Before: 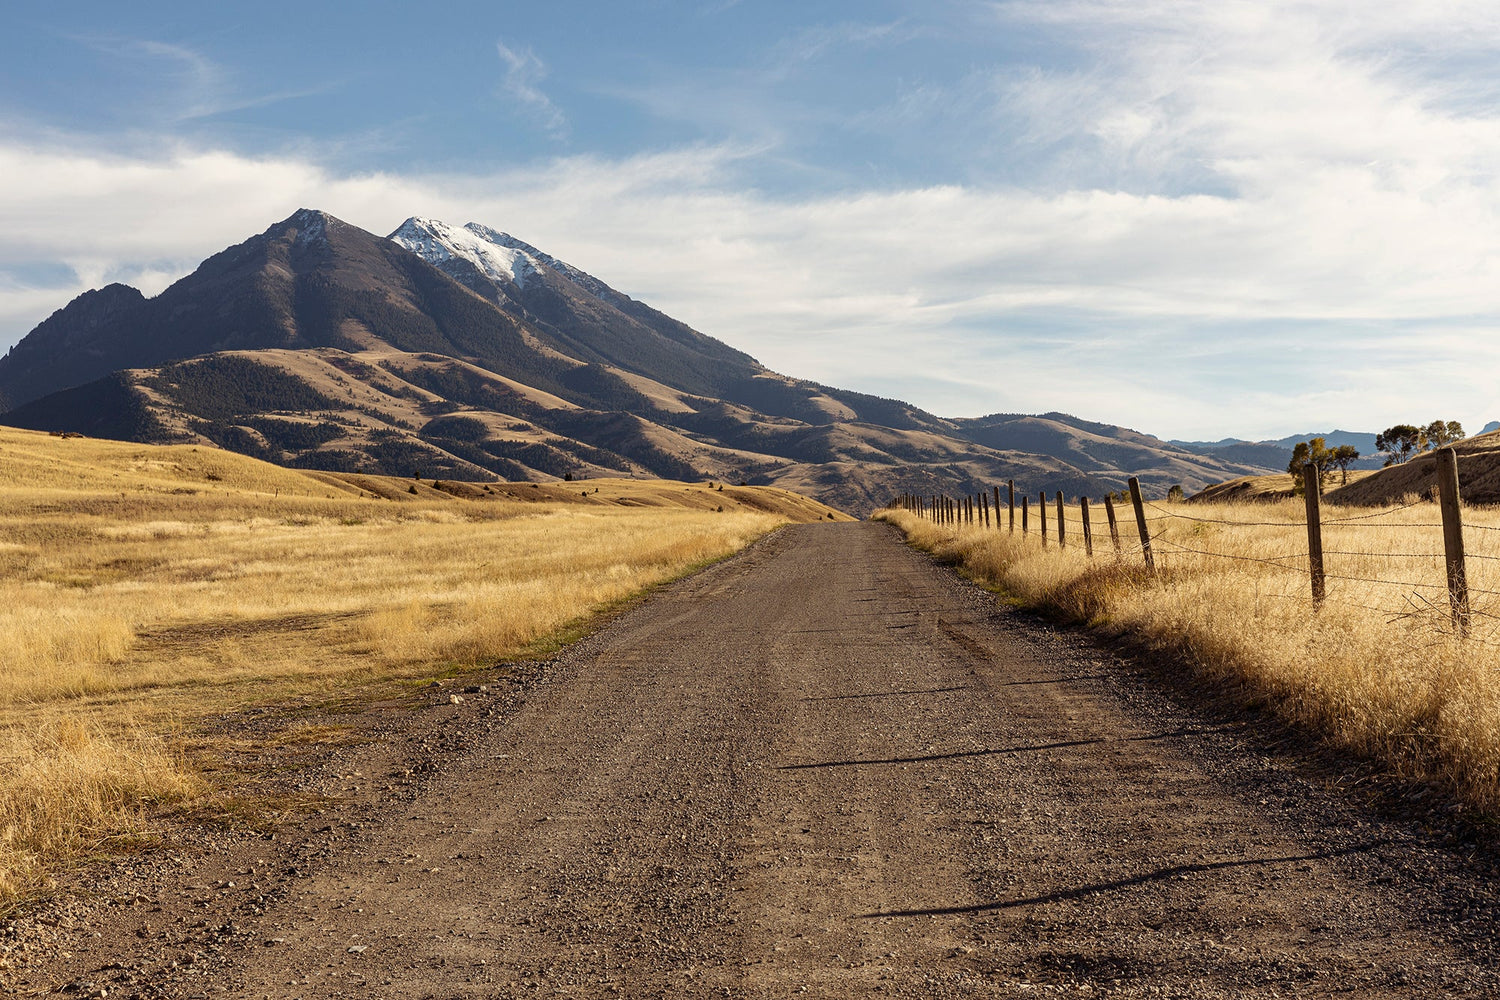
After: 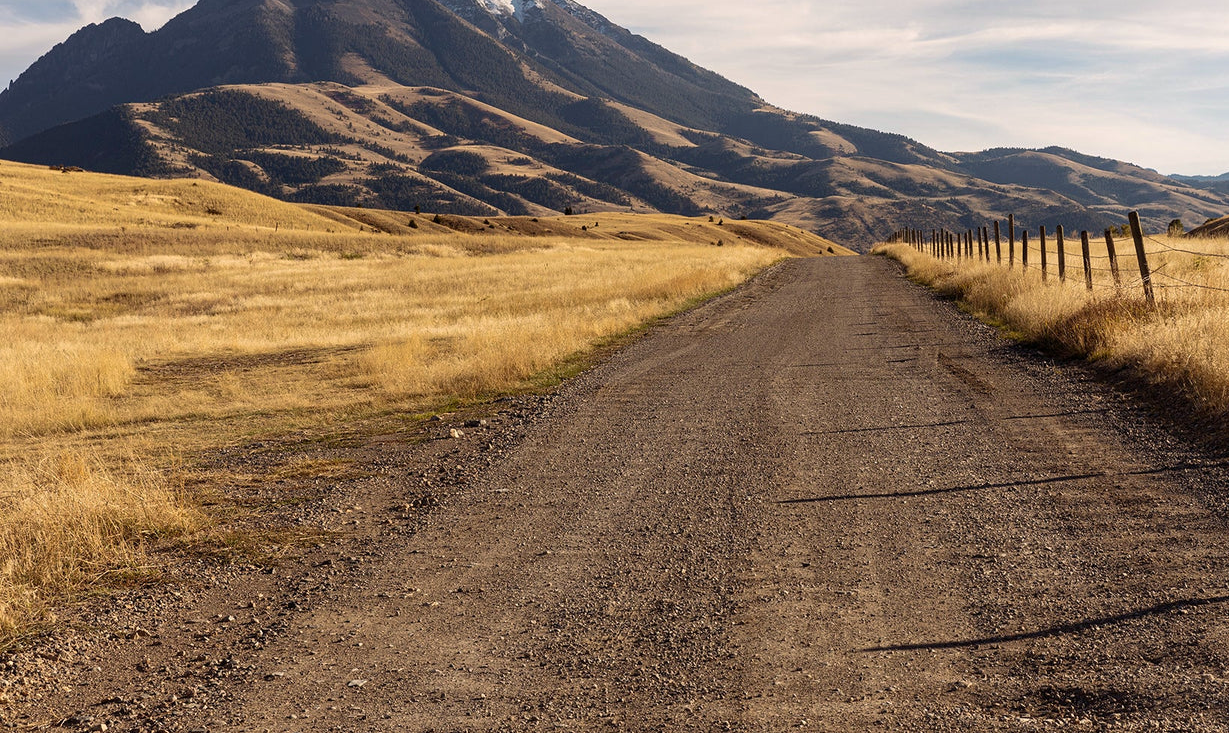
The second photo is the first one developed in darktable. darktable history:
crop: top 26.627%, right 18.047%
color balance rgb: highlights gain › chroma 0.874%, highlights gain › hue 25.77°, linear chroma grading › shadows -7.314%, linear chroma grading › highlights -7.811%, linear chroma grading › global chroma -10.338%, linear chroma grading › mid-tones -7.899%, perceptual saturation grading › global saturation 14.619%, global vibrance 20%
